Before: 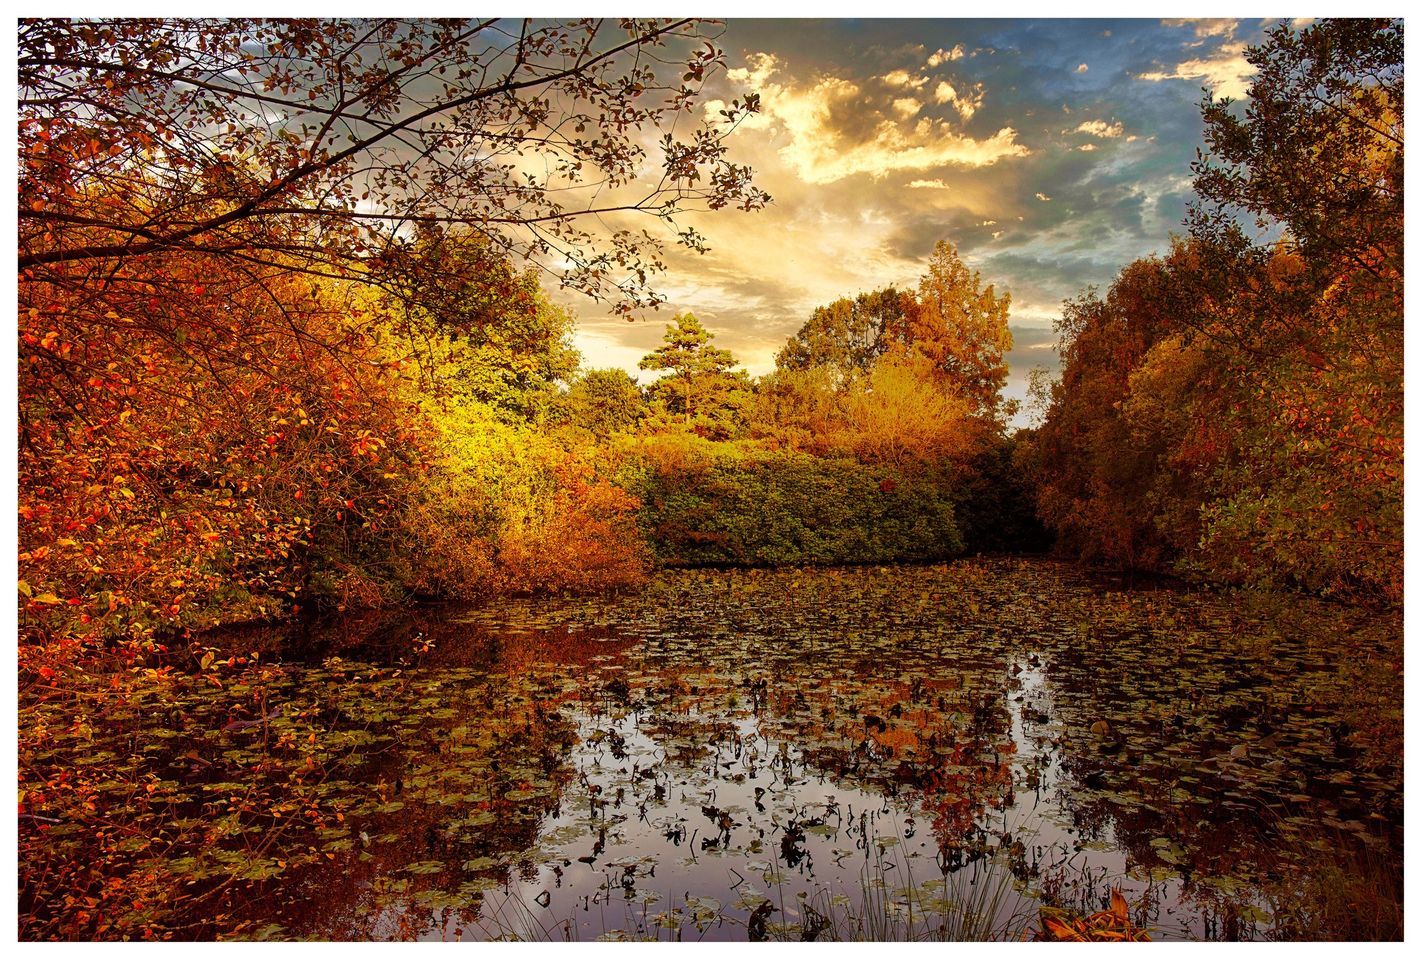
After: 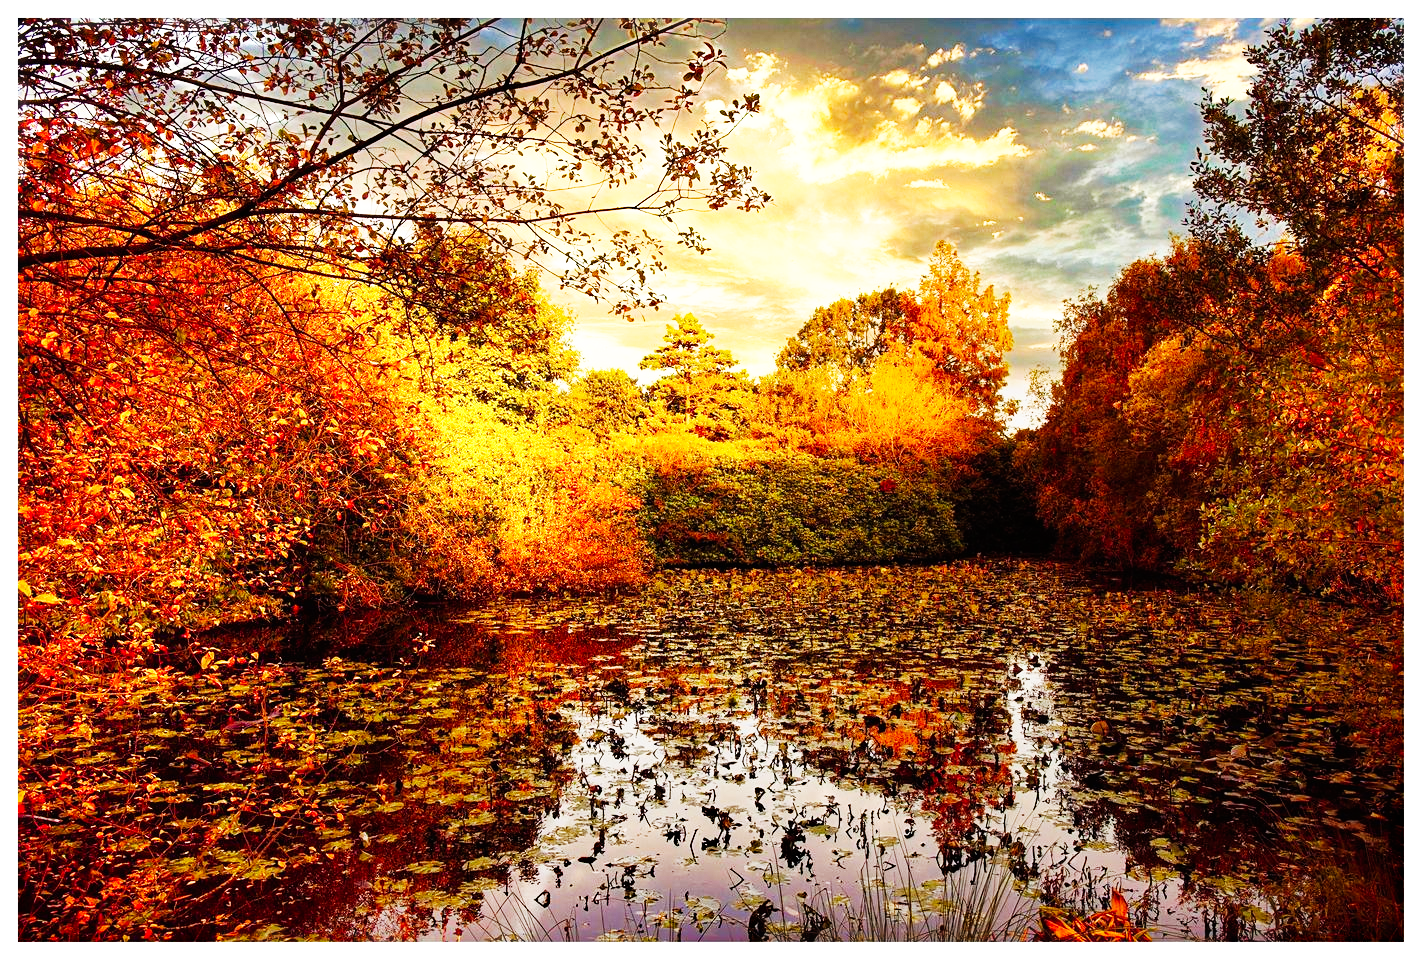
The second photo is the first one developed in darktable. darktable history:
base curve: curves: ch0 [(0, 0) (0.007, 0.004) (0.027, 0.03) (0.046, 0.07) (0.207, 0.54) (0.442, 0.872) (0.673, 0.972) (1, 1)], preserve colors none
haze removal: strength 0.25, distance 0.25, compatibility mode true, adaptive false
